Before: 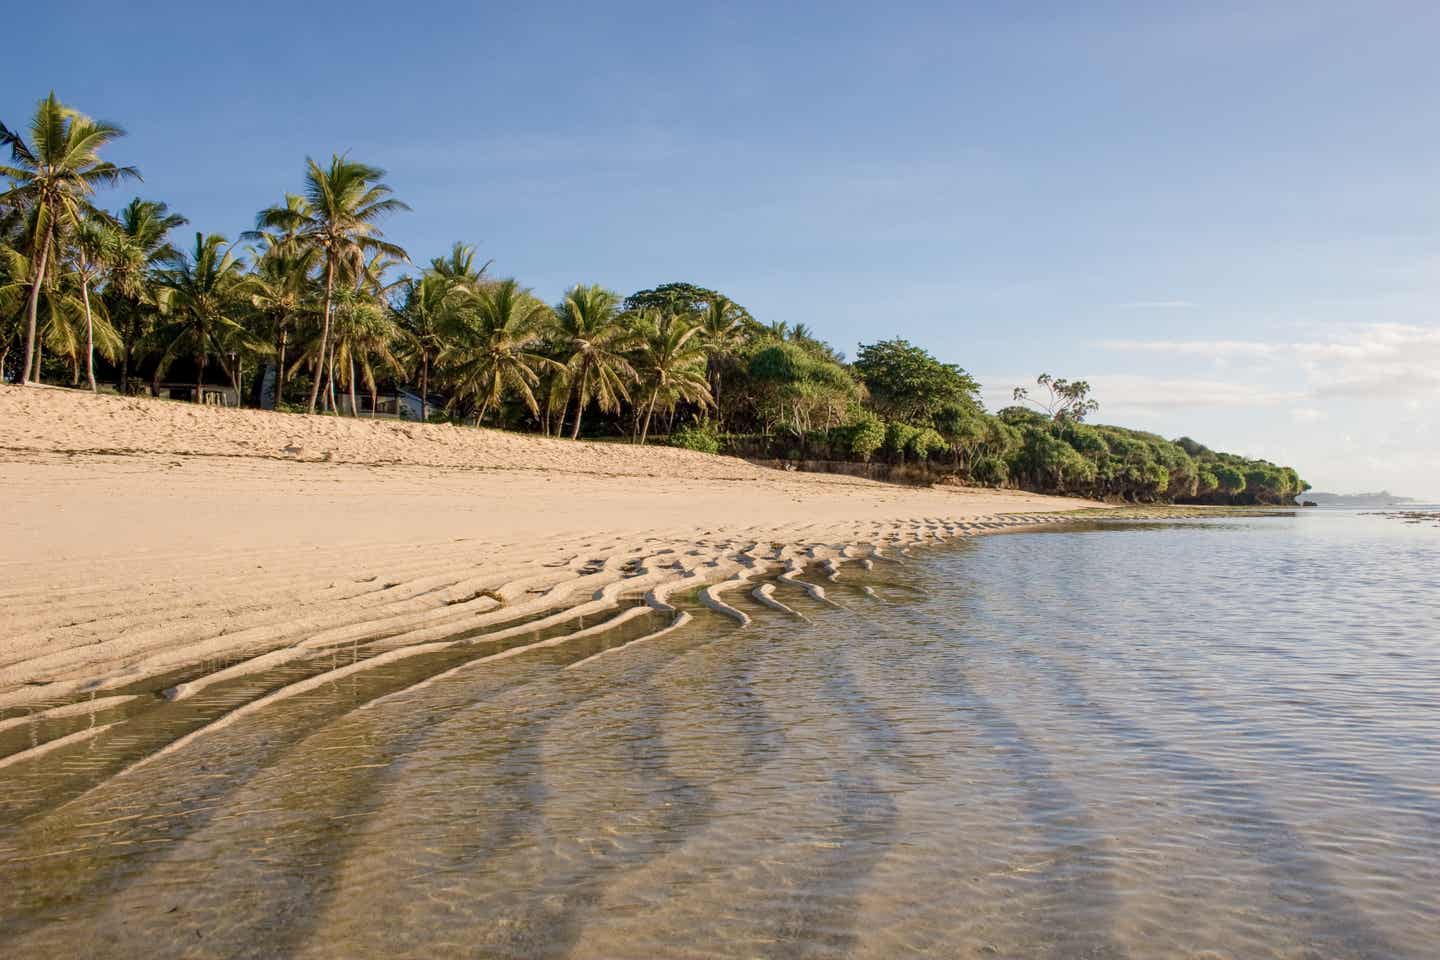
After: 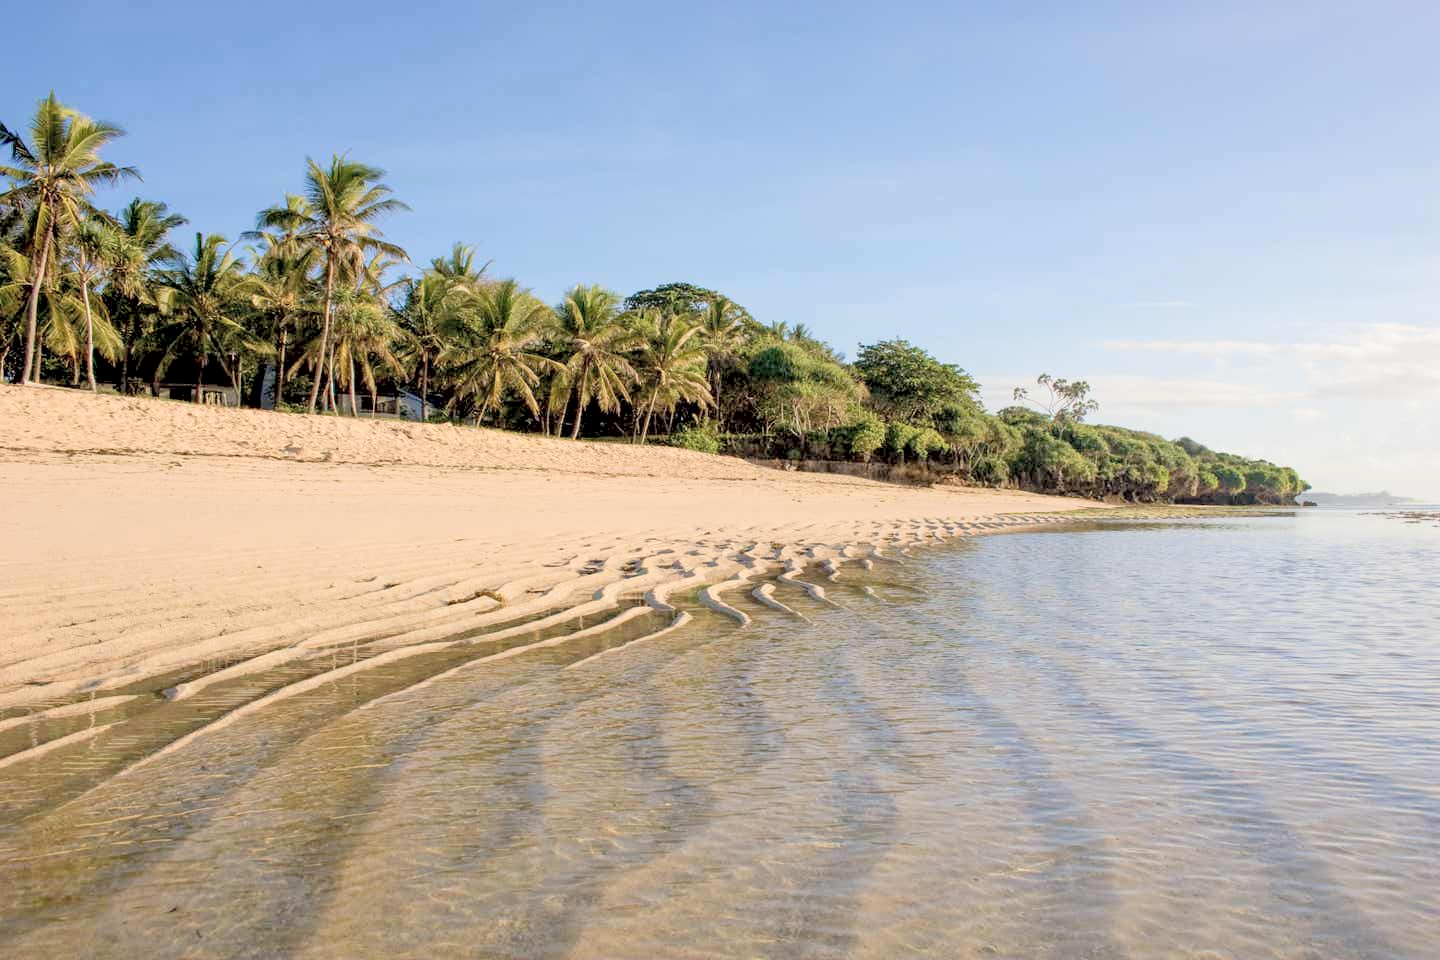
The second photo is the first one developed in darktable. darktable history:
exposure: black level correction 0.007, compensate highlight preservation false
contrast brightness saturation: brightness 0.277
